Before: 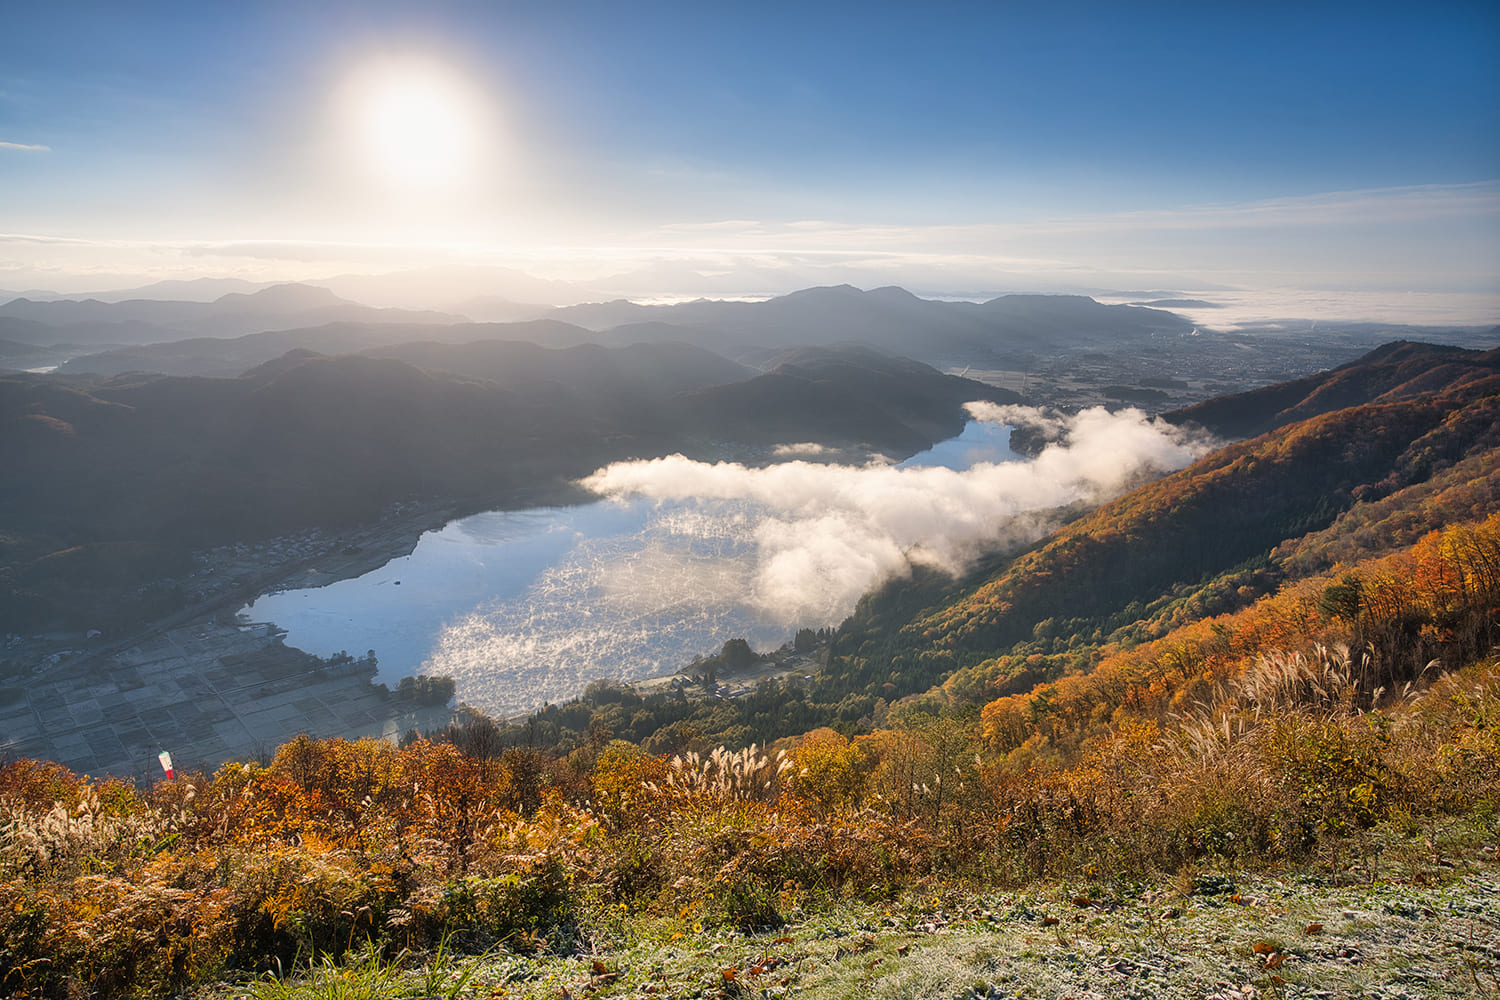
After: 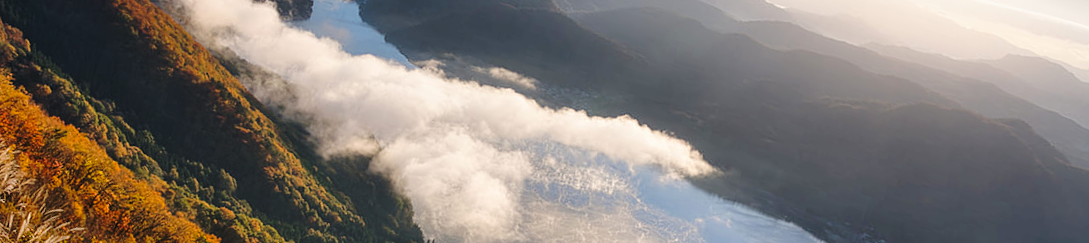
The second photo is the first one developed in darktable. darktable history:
crop and rotate: angle 16.12°, top 30.835%, bottom 35.653%
rotate and perspective: crop left 0, crop top 0
base curve: curves: ch0 [(0, 0) (0.073, 0.04) (0.157, 0.139) (0.492, 0.492) (0.758, 0.758) (1, 1)], preserve colors none
